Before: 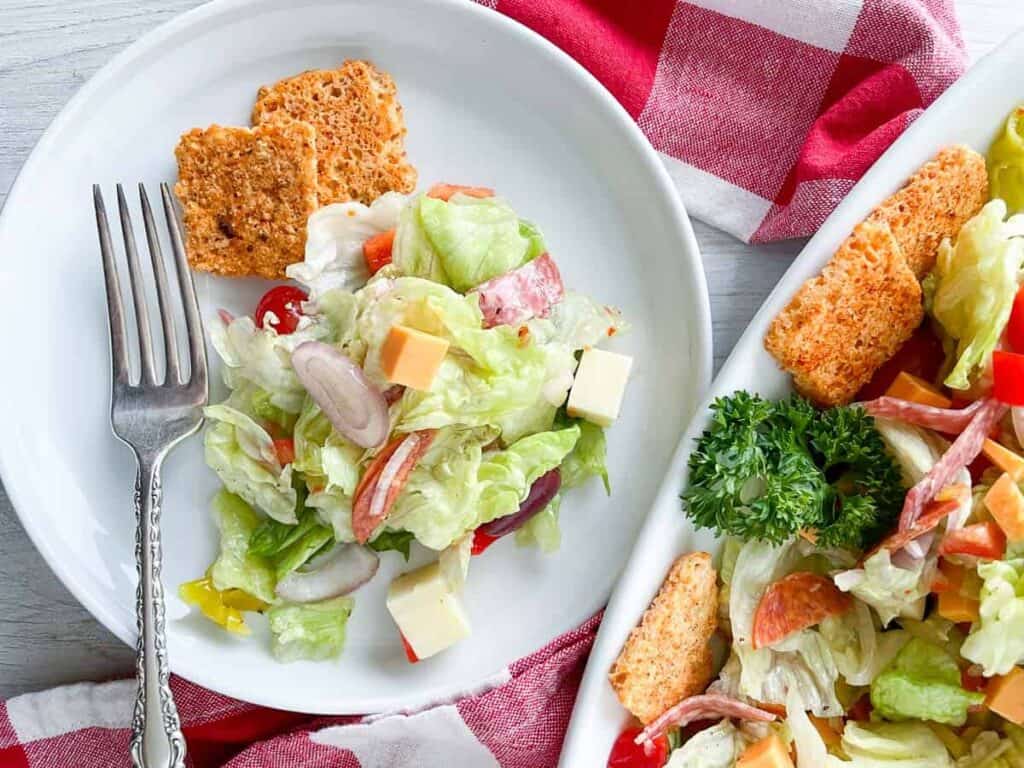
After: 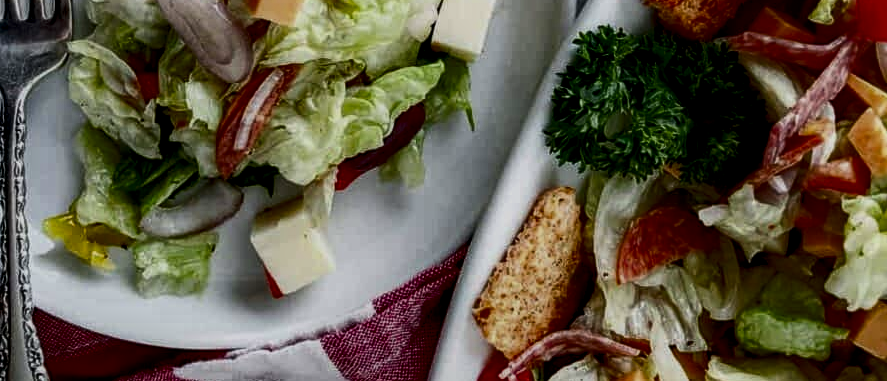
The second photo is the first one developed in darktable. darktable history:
contrast brightness saturation: contrast 0.401, brightness 0.051, saturation 0.248
crop and rotate: left 13.324%, top 47.559%, bottom 2.753%
tone equalizer: -8 EV -0.712 EV, -7 EV -0.684 EV, -6 EV -0.636 EV, -5 EV -0.405 EV, -3 EV 0.366 EV, -2 EV 0.6 EV, -1 EV 0.682 EV, +0 EV 0.736 EV, mask exposure compensation -0.495 EV
local contrast: detail 150%
exposure: exposure -2.088 EV, compensate exposure bias true, compensate highlight preservation false
